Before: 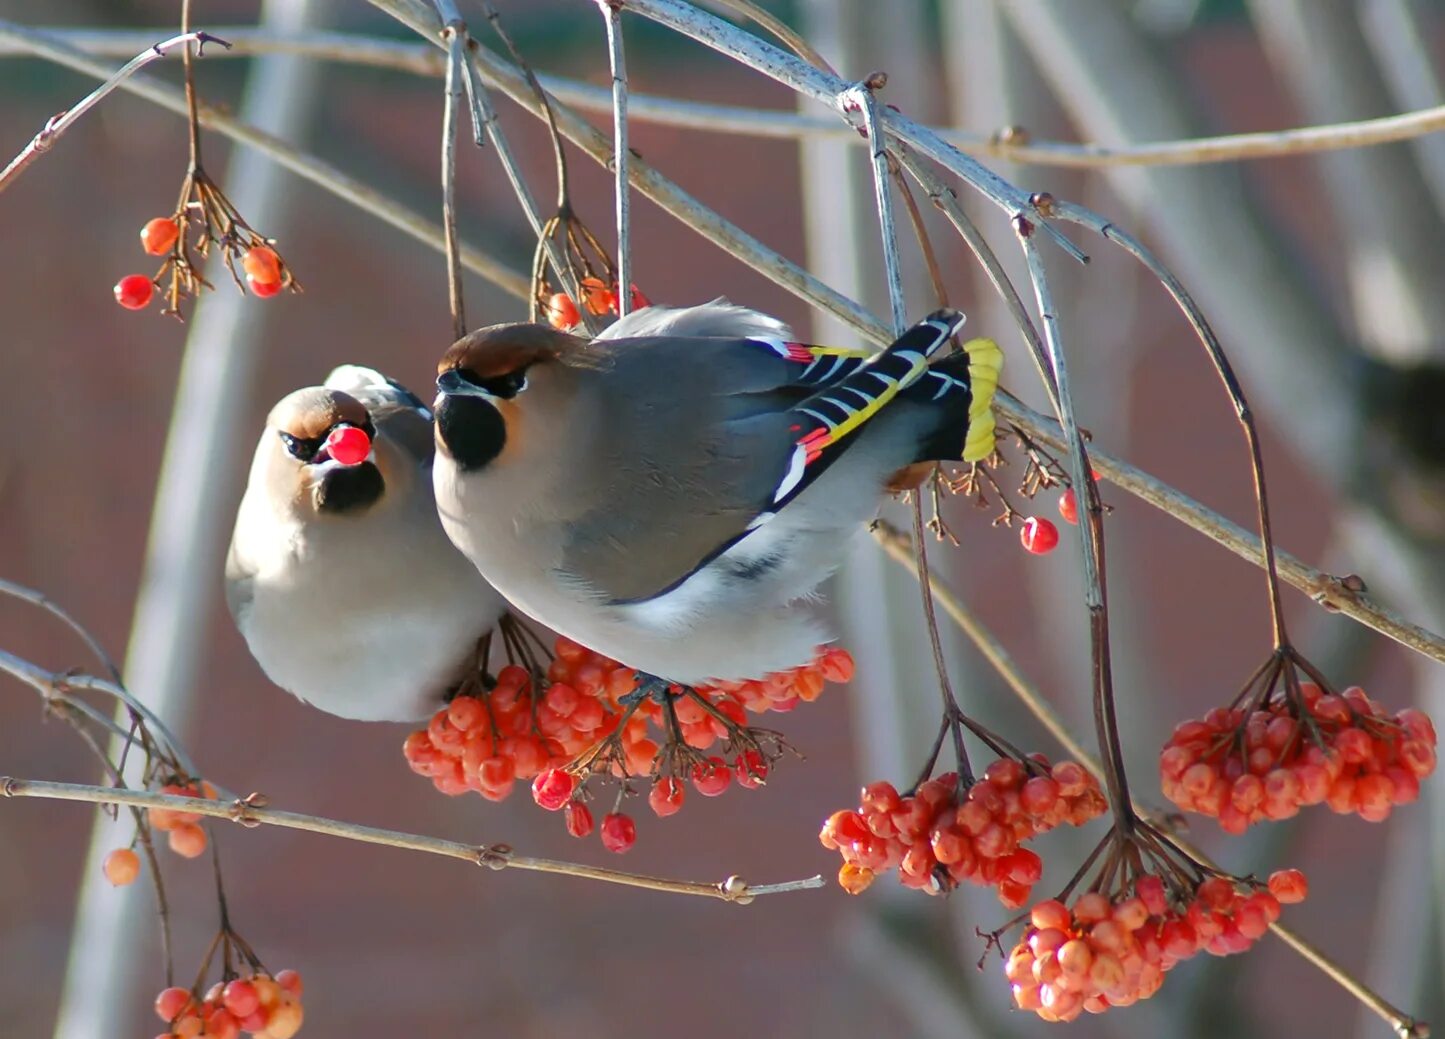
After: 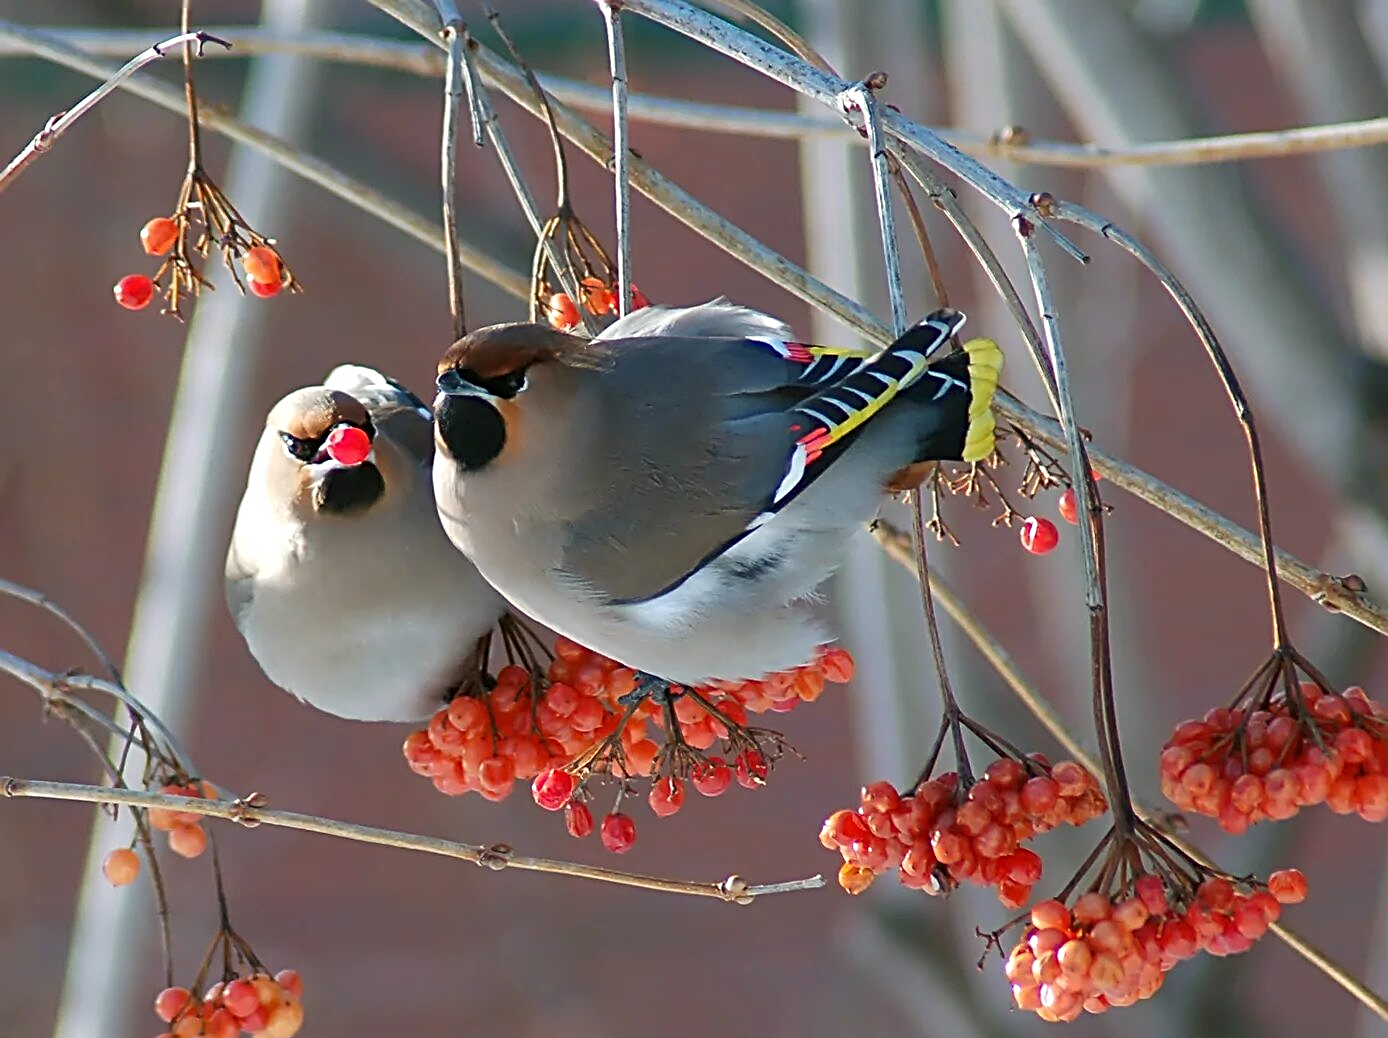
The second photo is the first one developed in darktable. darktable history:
sharpen: radius 2.984, amount 0.767
crop: right 3.924%, bottom 0.043%
color correction: highlights b* 0.008
